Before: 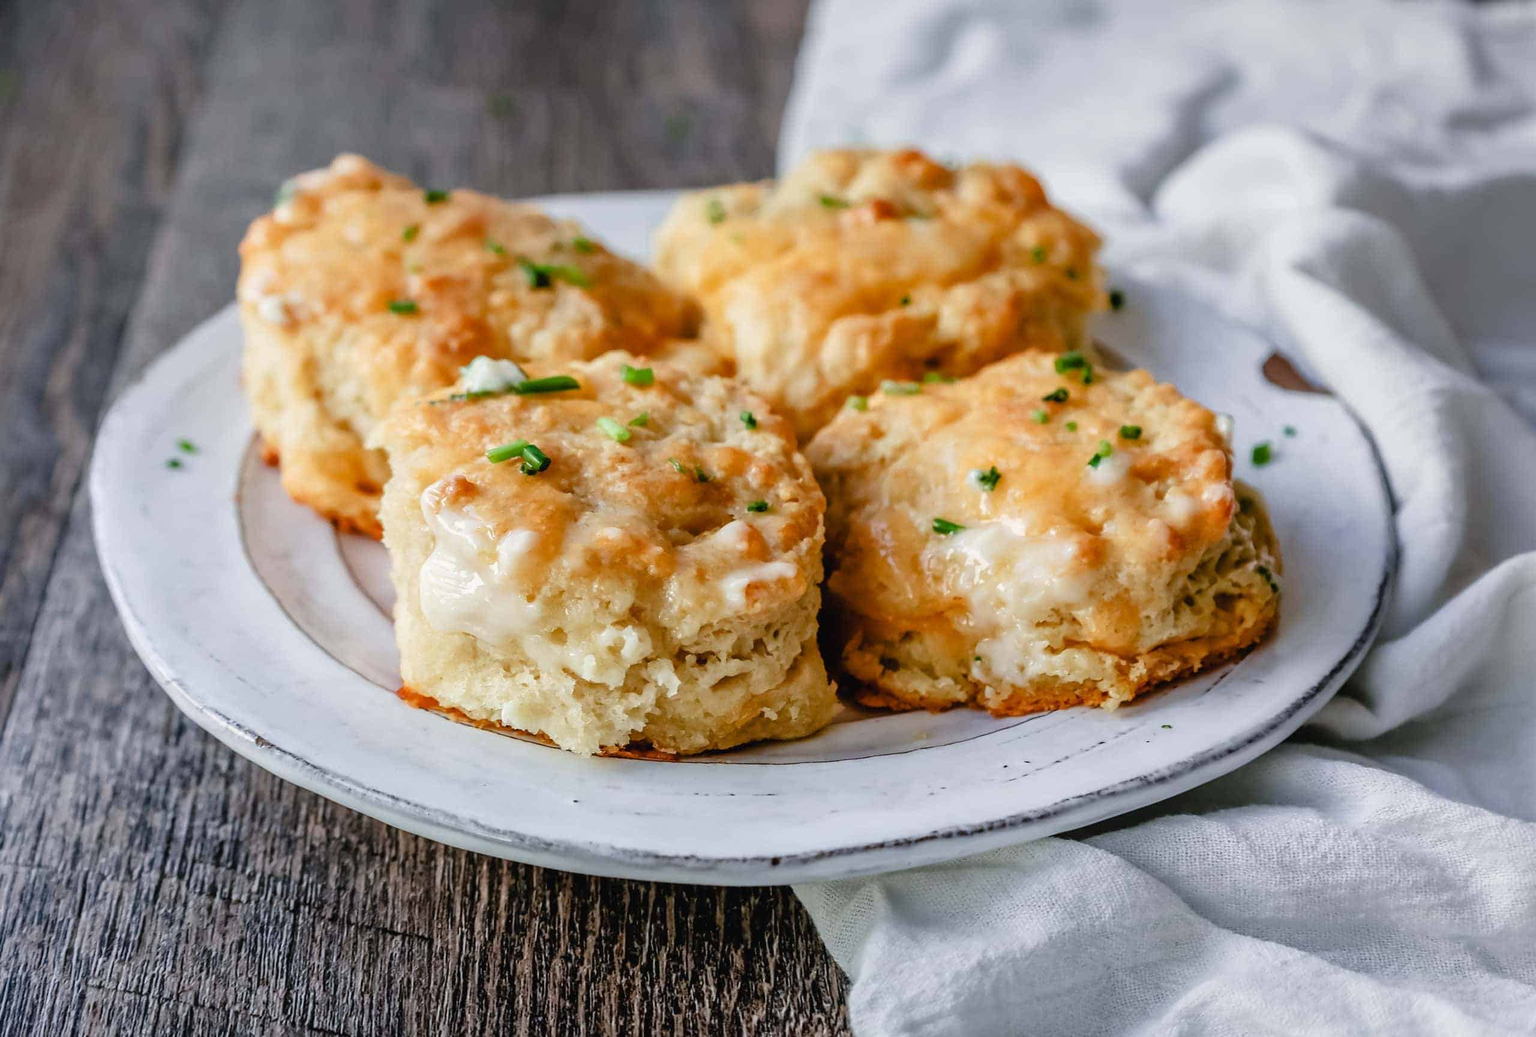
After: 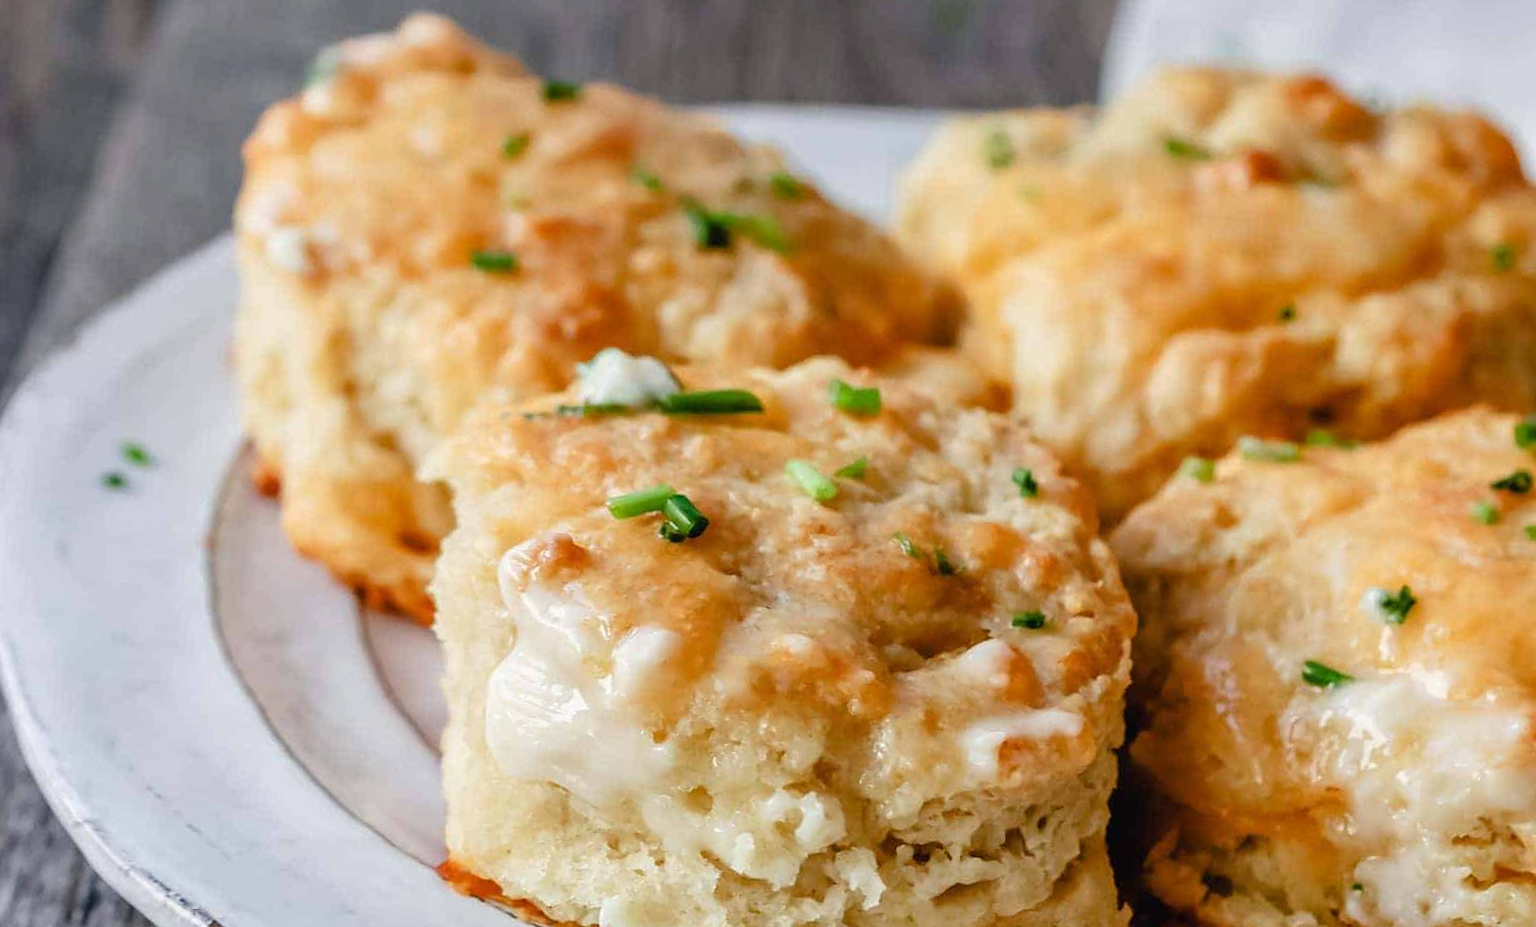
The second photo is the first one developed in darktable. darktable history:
crop and rotate: angle -4.48°, left 2.211%, top 6.649%, right 27.394%, bottom 30.396%
